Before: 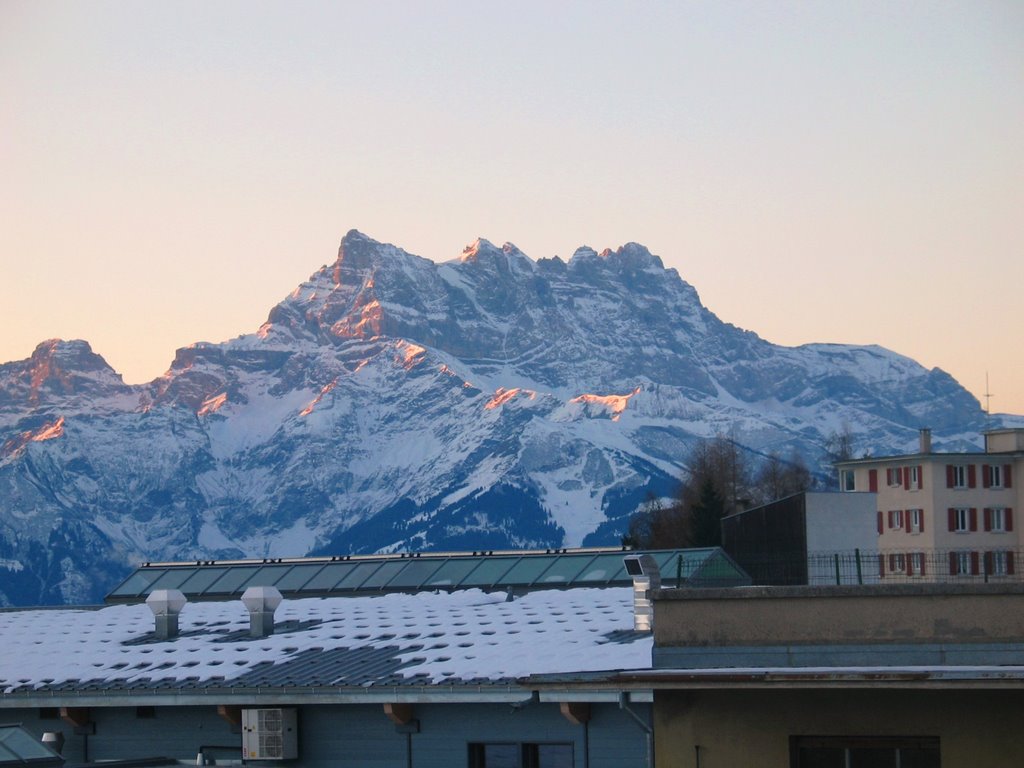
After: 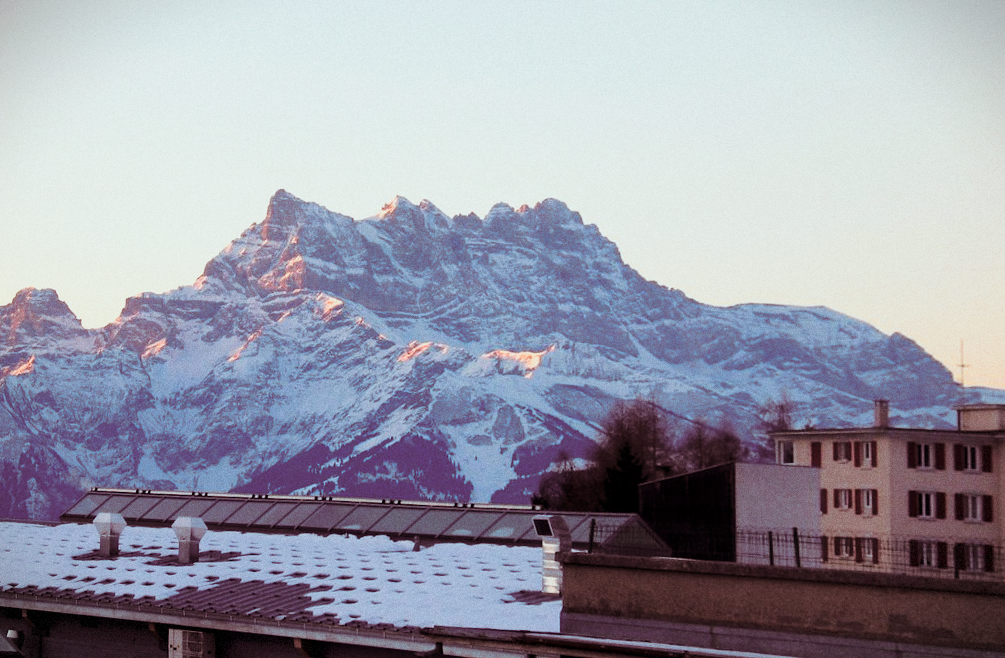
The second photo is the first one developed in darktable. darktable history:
exposure: black level correction 0.011, exposure -0.478 EV, compensate highlight preservation false
split-toning: highlights › hue 180°
rotate and perspective: rotation 1.69°, lens shift (vertical) -0.023, lens shift (horizontal) -0.291, crop left 0.025, crop right 0.988, crop top 0.092, crop bottom 0.842
vignetting: fall-off start 100%, brightness -0.406, saturation -0.3, width/height ratio 1.324, dithering 8-bit output, unbound false
base curve: curves: ch0 [(0, 0) (0.028, 0.03) (0.121, 0.232) (0.46, 0.748) (0.859, 0.968) (1, 1)], preserve colors none
grain: coarseness 0.09 ISO
